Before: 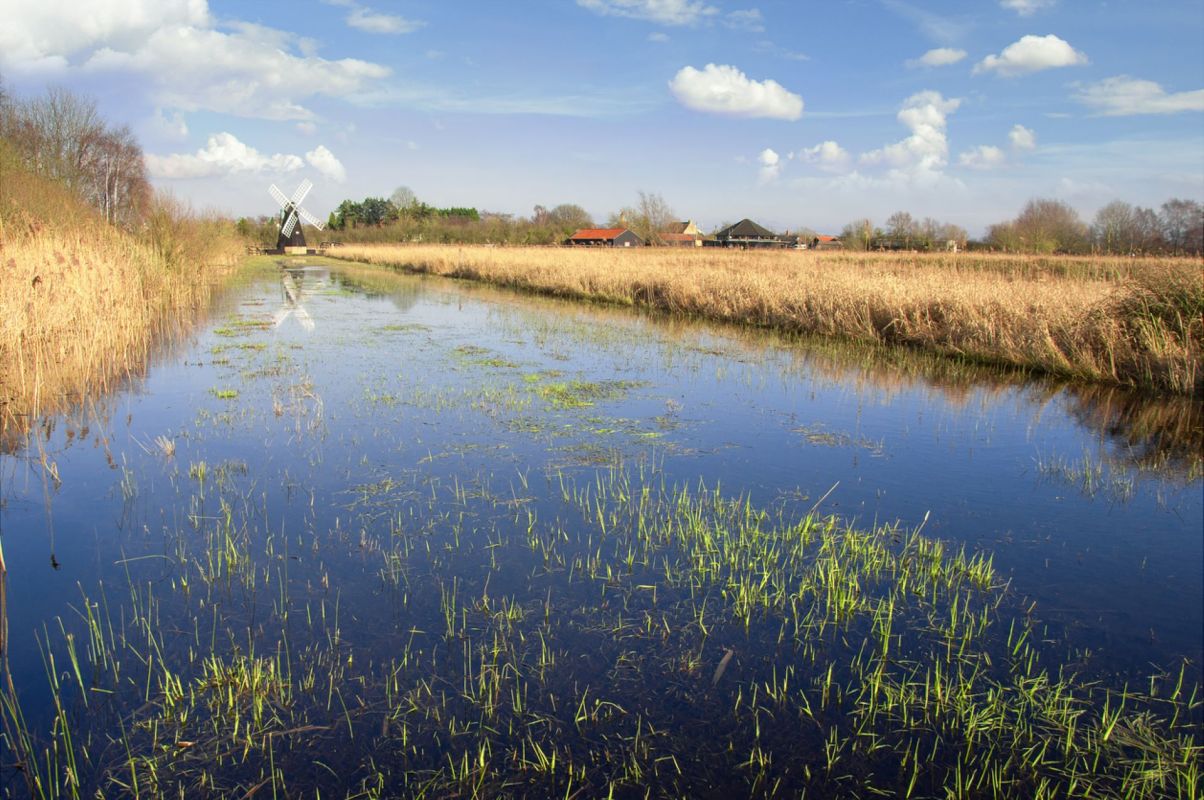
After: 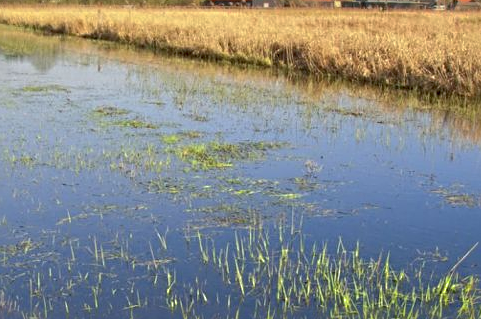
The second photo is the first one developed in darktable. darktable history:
sharpen: radius 4.883
shadows and highlights: on, module defaults
crop: left 30%, top 30%, right 30%, bottom 30%
